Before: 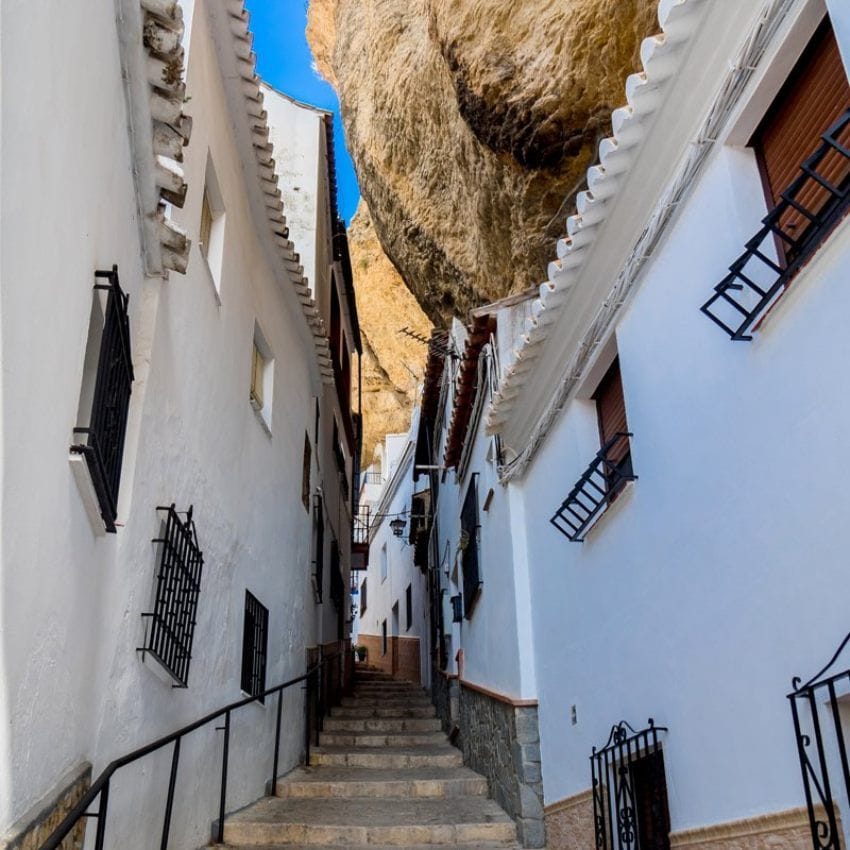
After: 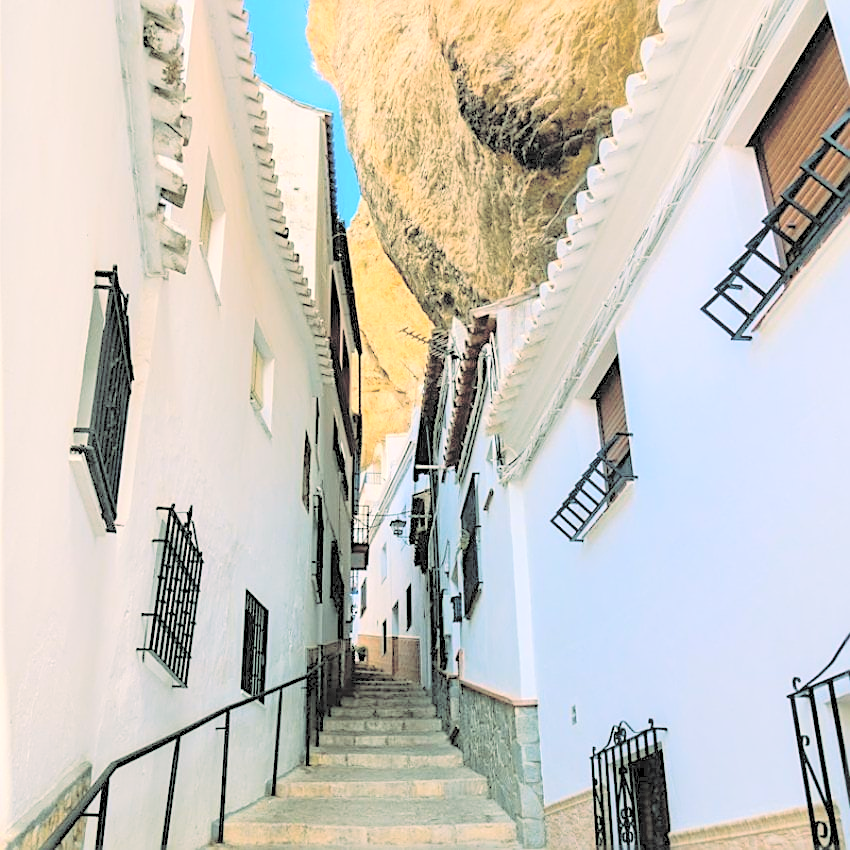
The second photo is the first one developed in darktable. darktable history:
sharpen: on, module defaults
contrast brightness saturation: brightness 0.994
color balance rgb: shadows lift › chroma 11.372%, shadows lift › hue 132.73°, highlights gain › chroma 3.034%, highlights gain › hue 60.21°, perceptual saturation grading › global saturation 2.874%, perceptual brilliance grading › highlights 5.946%, perceptual brilliance grading › mid-tones 17.536%, perceptual brilliance grading › shadows -5.426%
